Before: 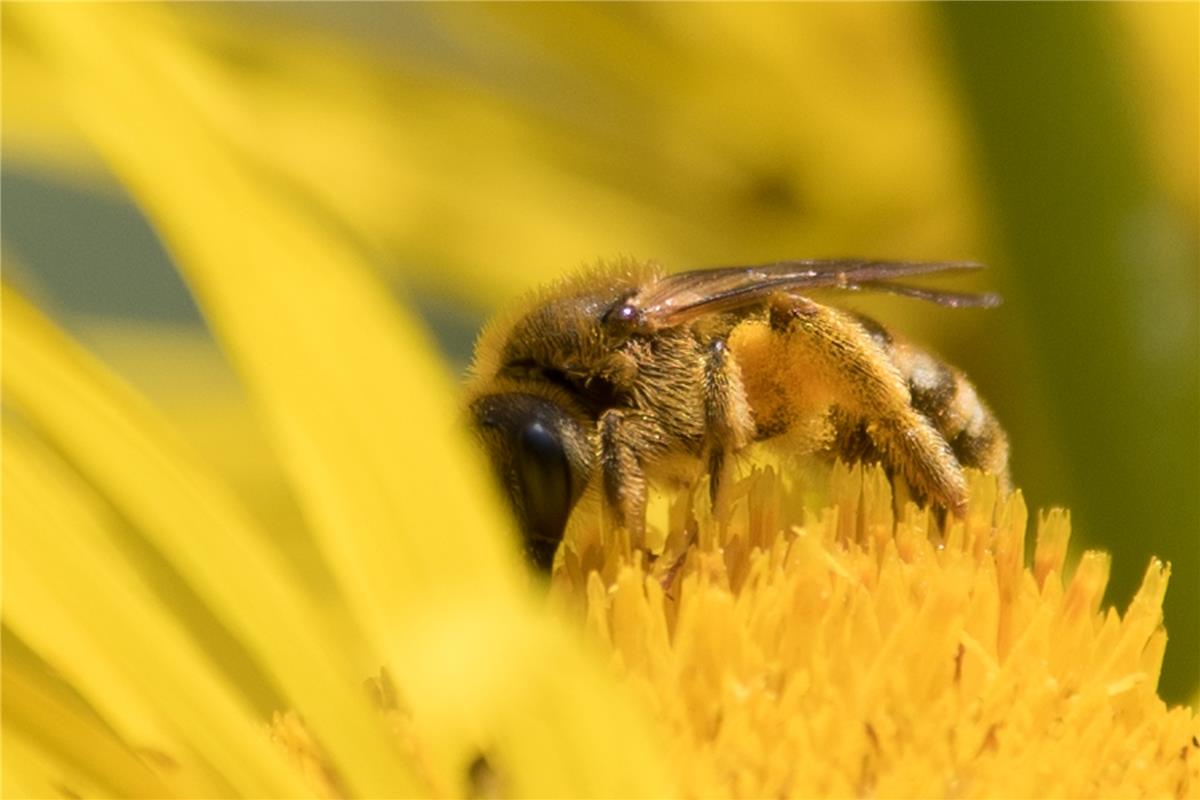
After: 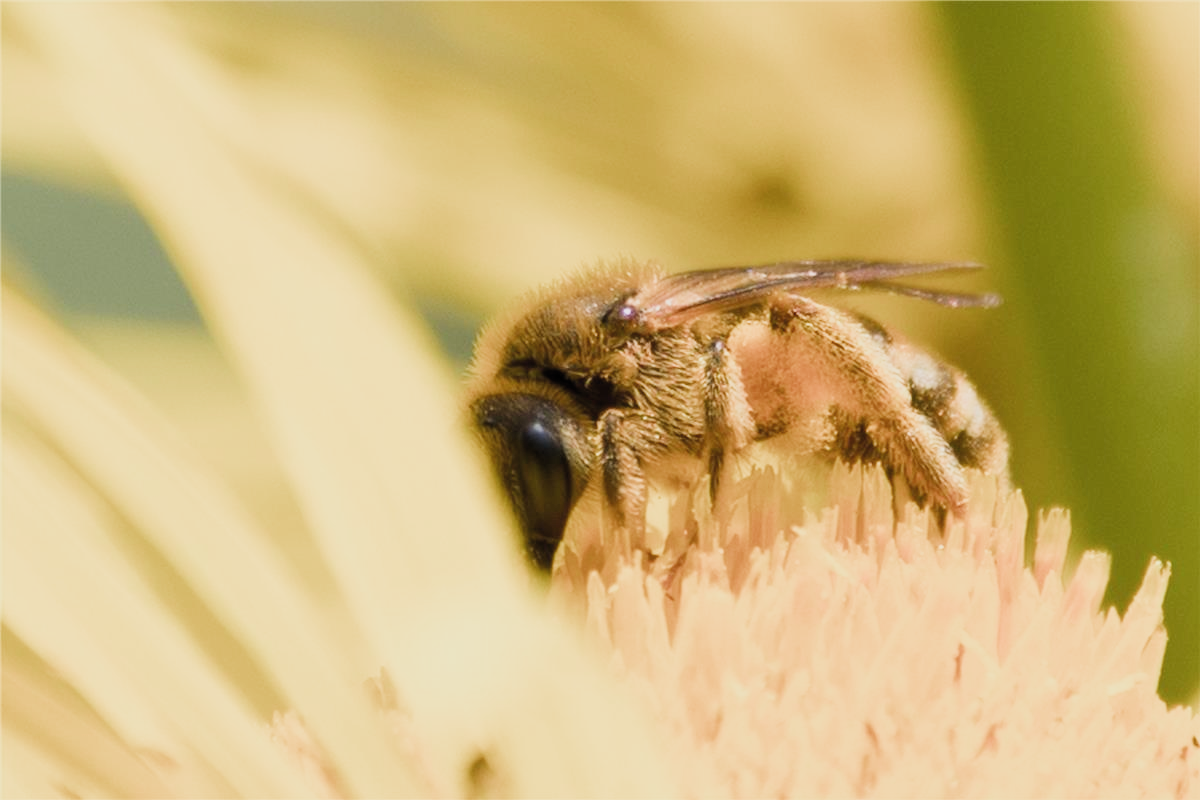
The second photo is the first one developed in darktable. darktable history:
filmic rgb: black relative exposure -7.65 EV, white relative exposure 4.56 EV, hardness 3.61, color science v5 (2021), contrast in shadows safe, contrast in highlights safe
exposure: black level correction 0, exposure 0.9 EV, compensate highlight preservation false
